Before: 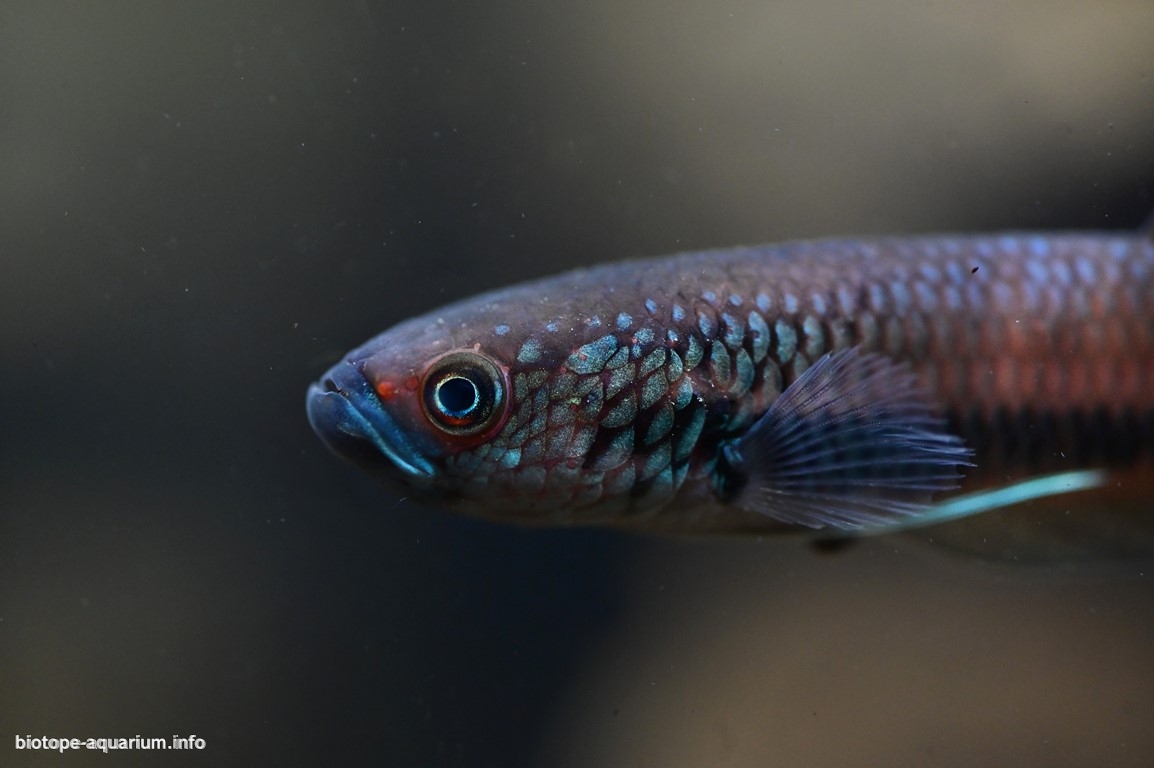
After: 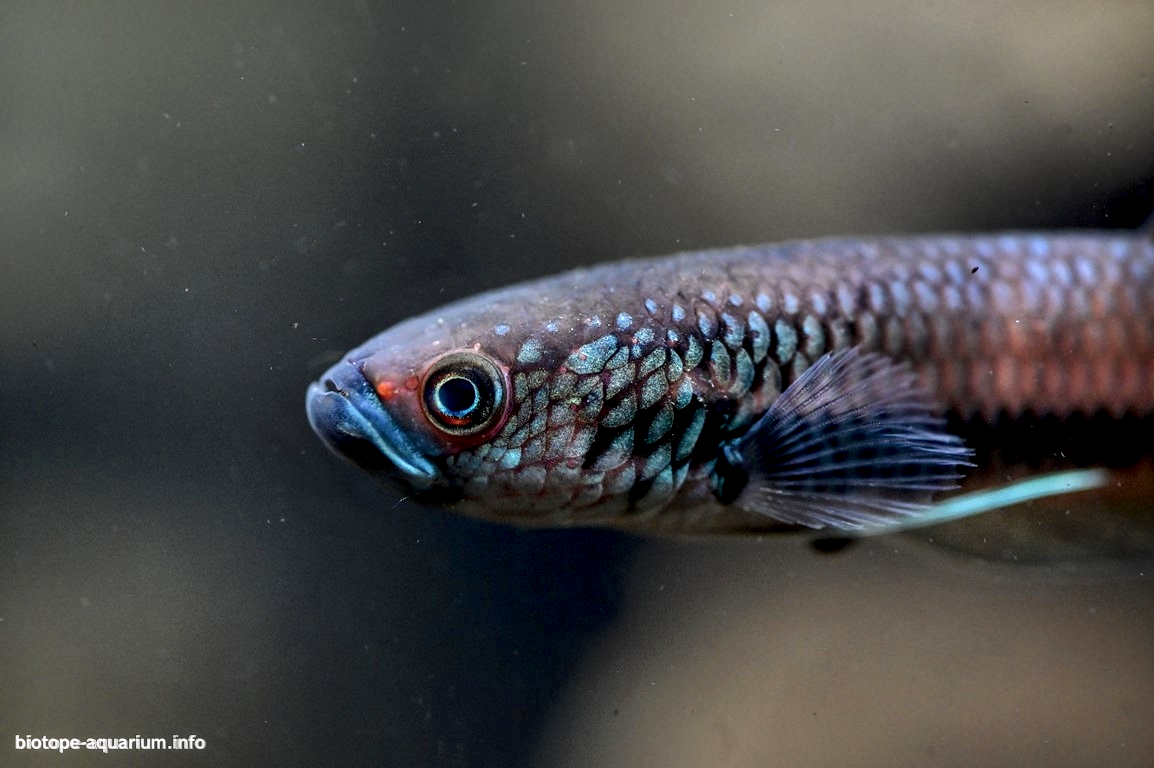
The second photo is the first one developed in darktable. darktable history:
local contrast: highlights 19%, detail 186%
vibrance: vibrance 15%
shadows and highlights: on, module defaults
levels: levels [0, 0.492, 0.984]
